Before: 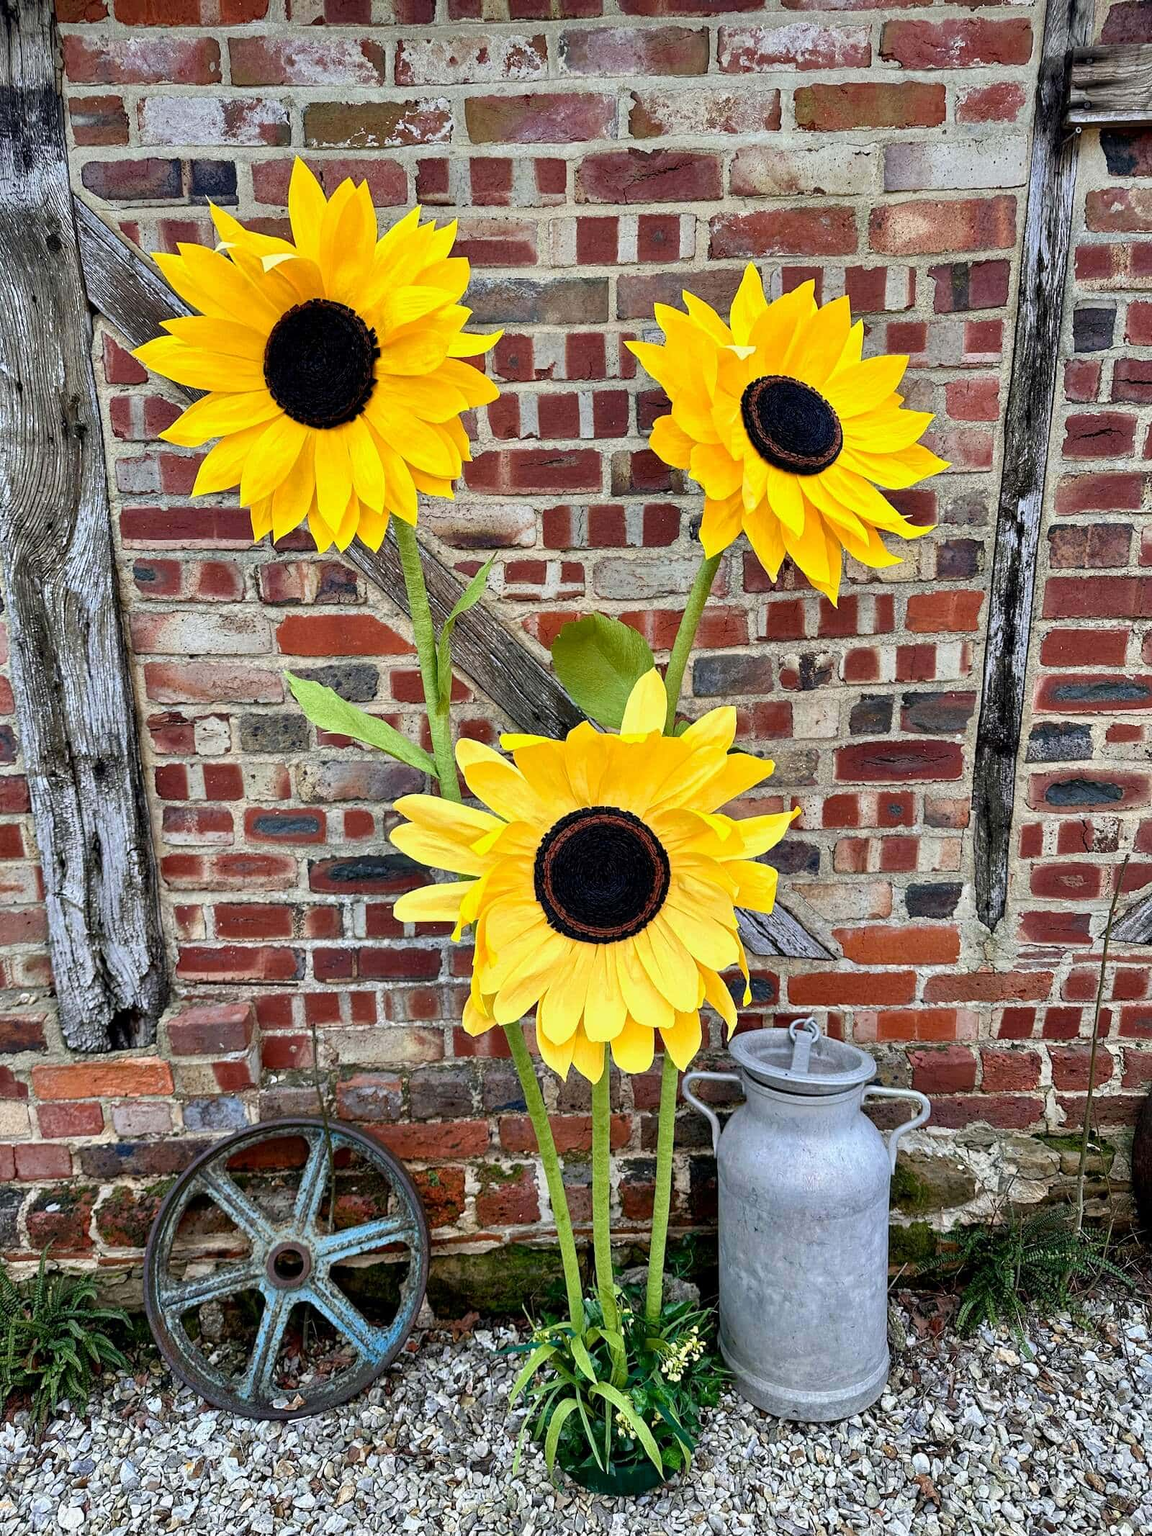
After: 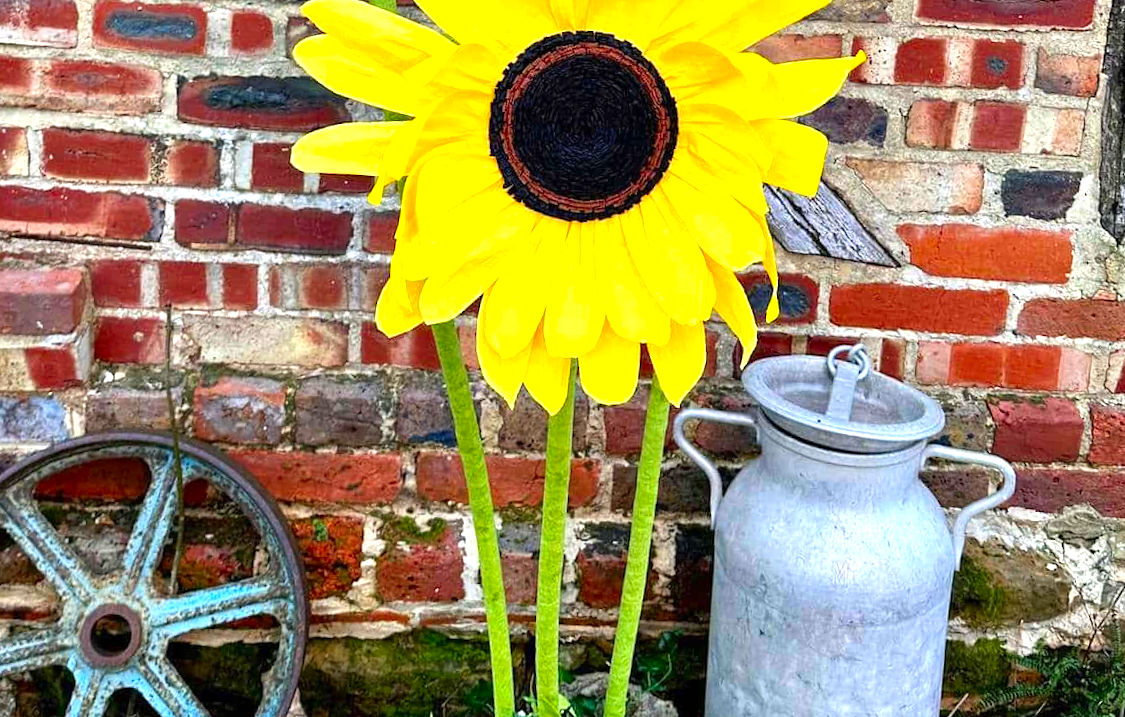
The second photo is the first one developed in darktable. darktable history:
exposure: black level correction 0, exposure 0.7 EV, compensate exposure bias true, compensate highlight preservation false
color correction: saturation 1.34
crop: left 18.091%, top 51.13%, right 17.525%, bottom 16.85%
rotate and perspective: rotation 4.1°, automatic cropping off
